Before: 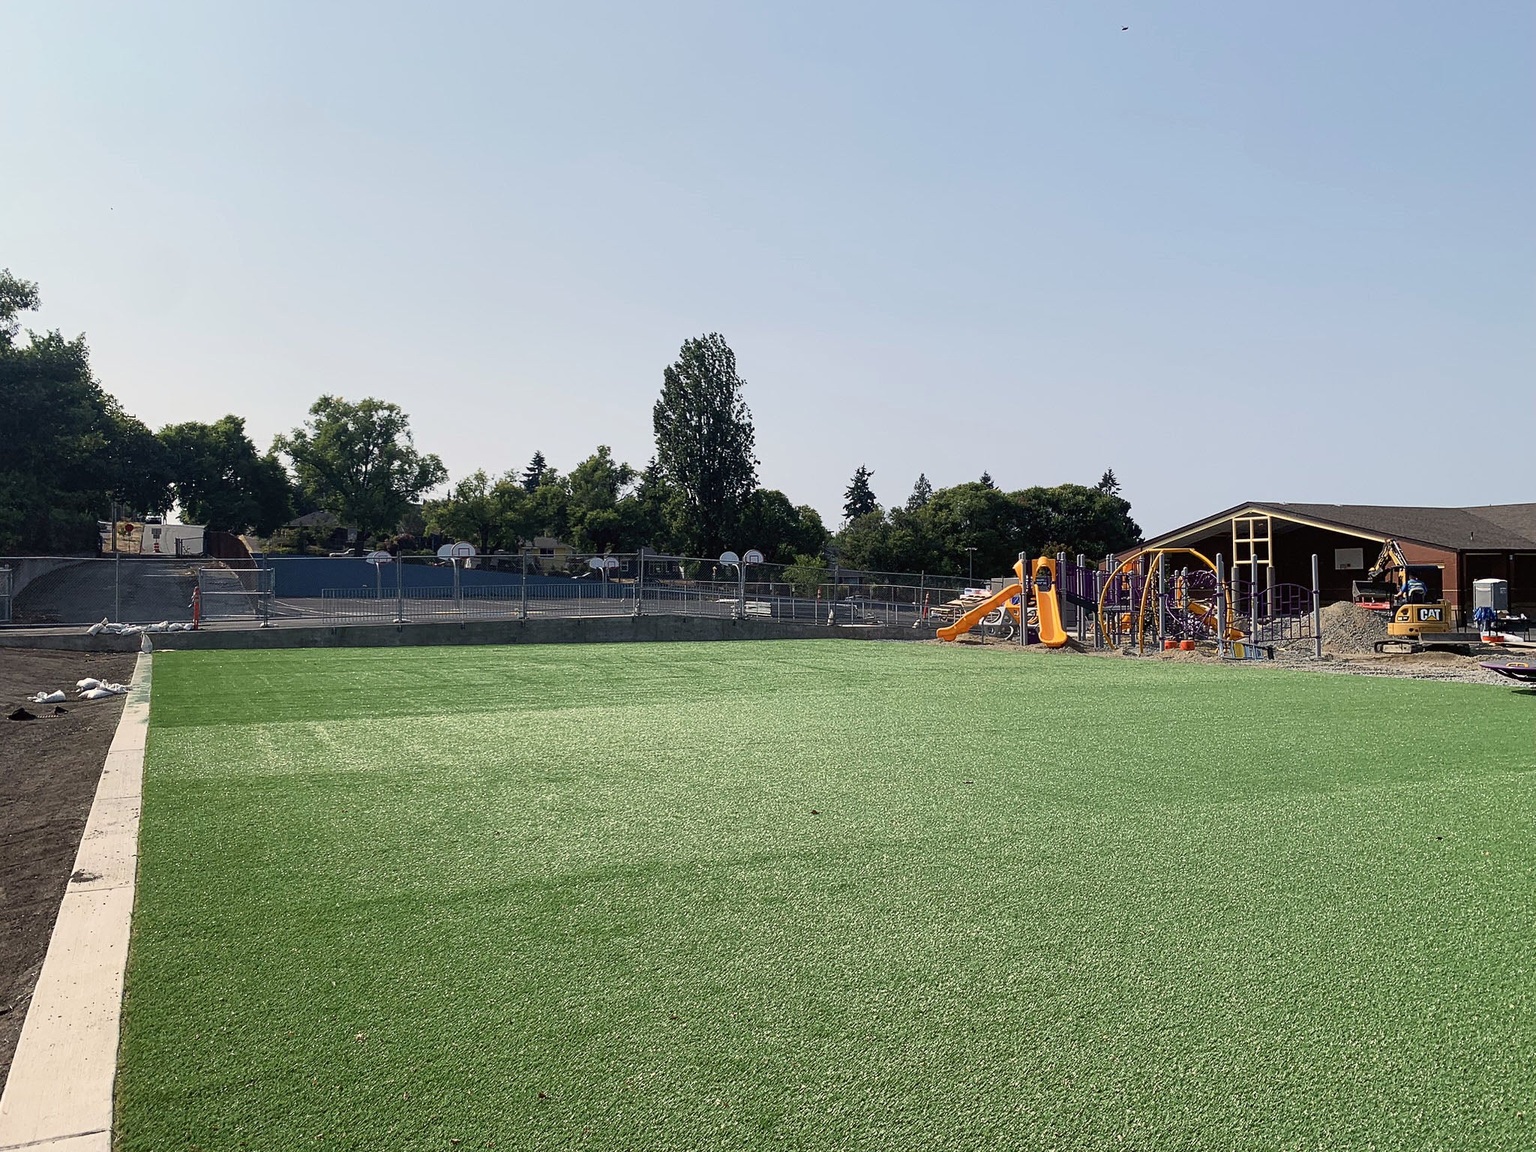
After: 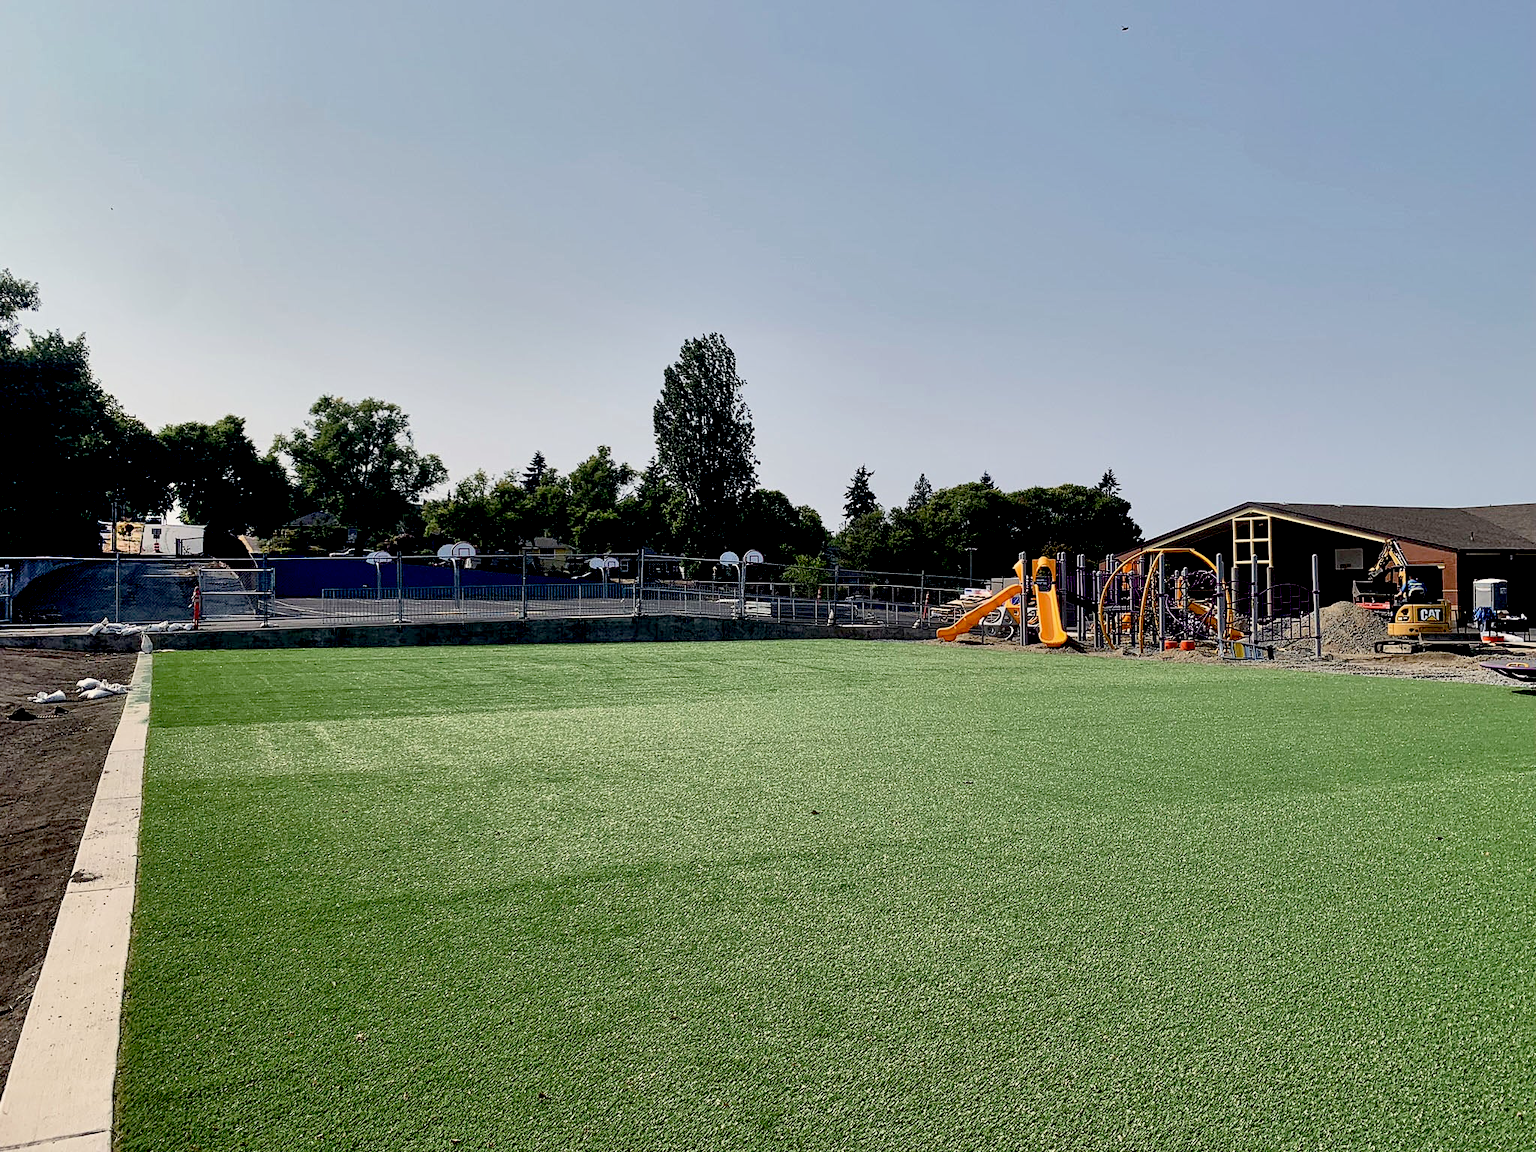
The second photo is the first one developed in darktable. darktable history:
exposure: black level correction 0.029, exposure -0.078 EV, compensate highlight preservation false
shadows and highlights: shadows 53.1, shadows color adjustment 98.02%, highlights color adjustment 58.11%, soften with gaussian
